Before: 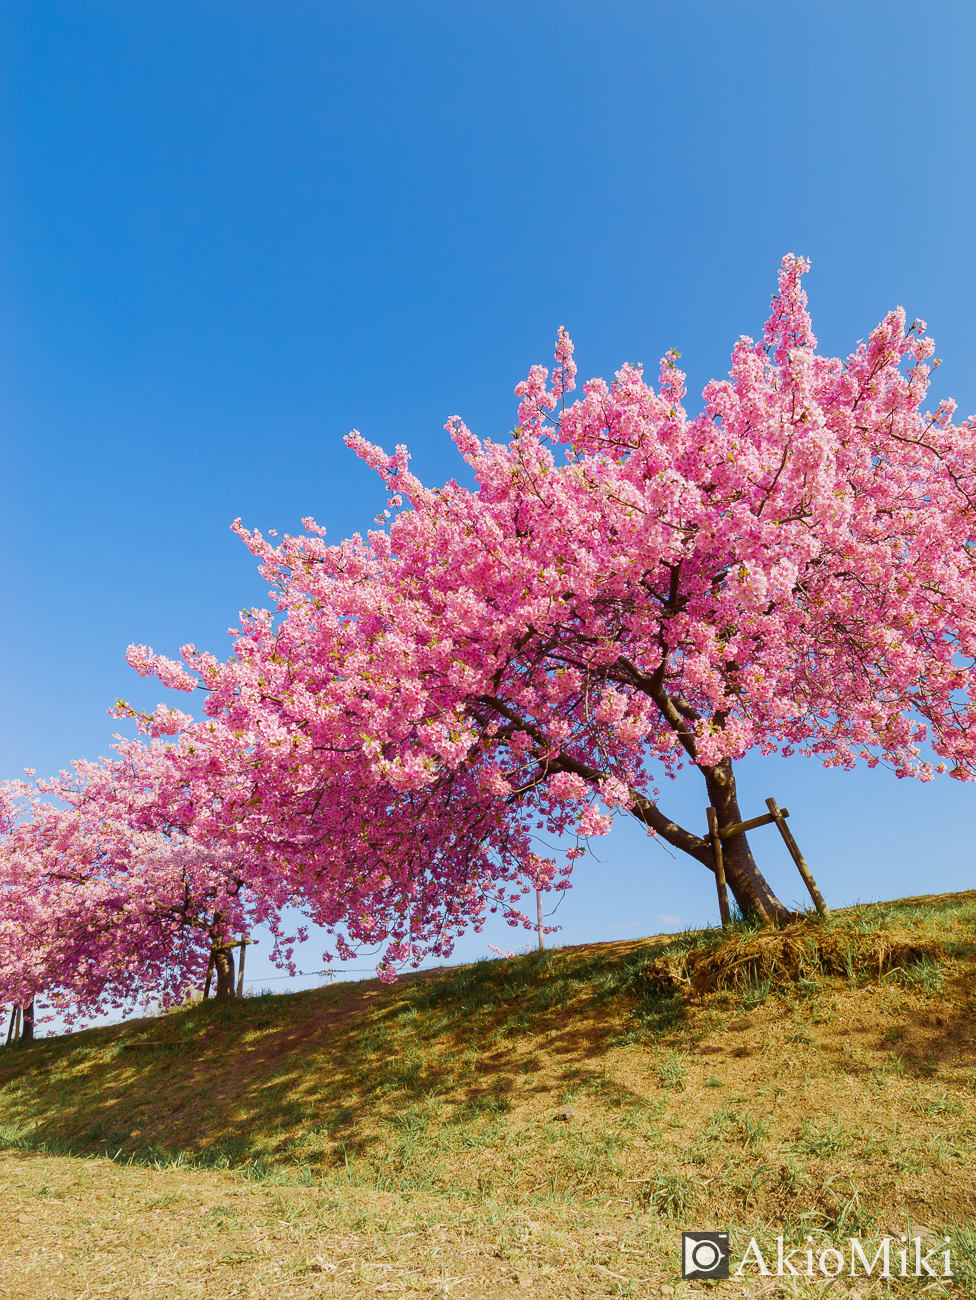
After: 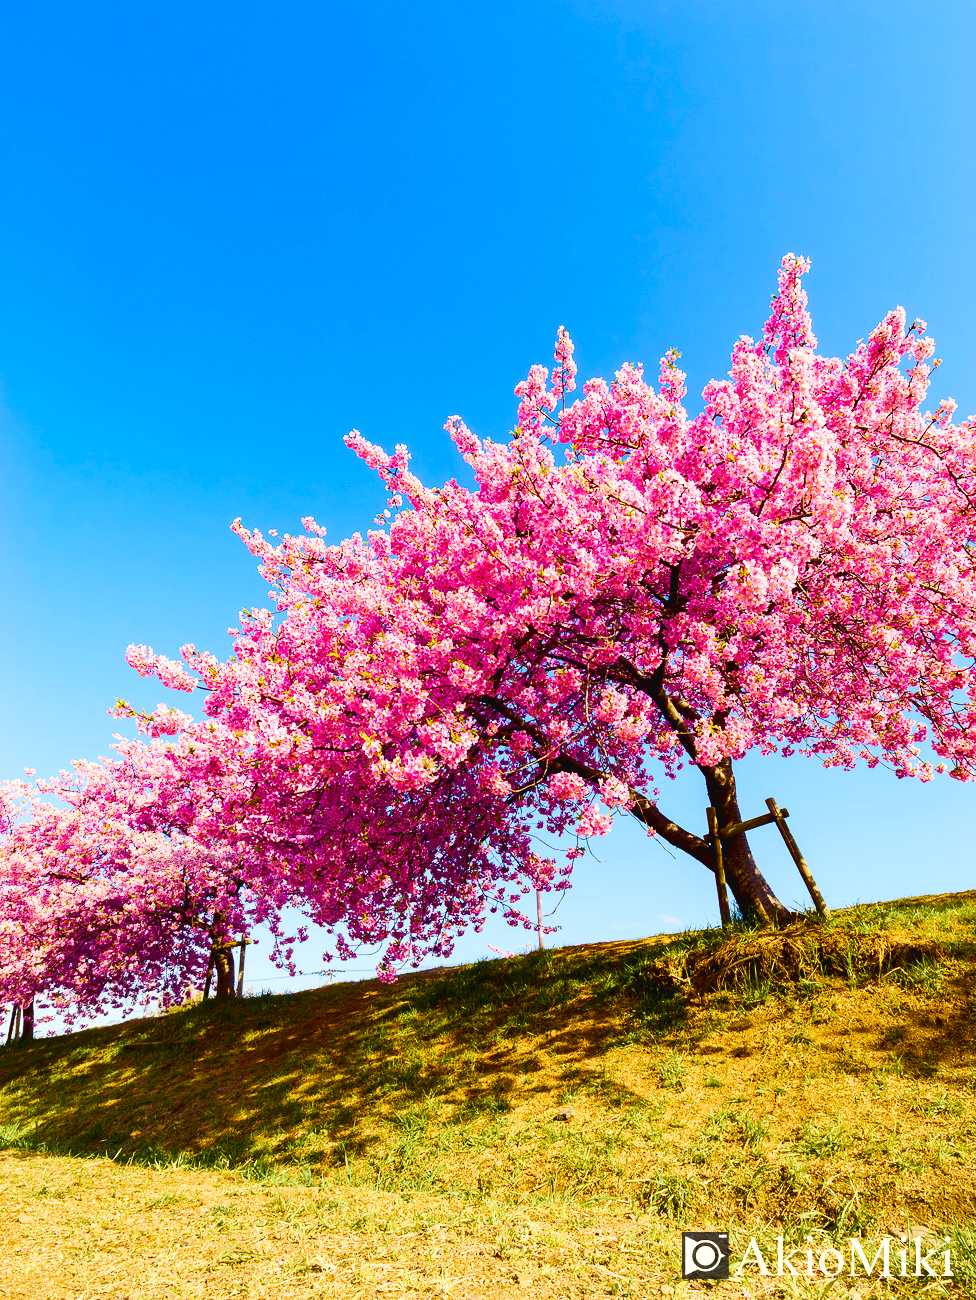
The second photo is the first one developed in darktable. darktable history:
tone curve: curves: ch0 [(0, 0.032) (0.181, 0.156) (0.751, 0.829) (1, 1)], color space Lab, linked channels, preserve colors none
color balance rgb: shadows lift › luminance -21.66%, shadows lift › chroma 6.57%, shadows lift › hue 270°, power › chroma 0.68%, power › hue 60°, highlights gain › luminance 6.08%, highlights gain › chroma 1.33%, highlights gain › hue 90°, global offset › luminance -0.87%, perceptual saturation grading › global saturation 26.86%, perceptual saturation grading › highlights -28.39%, perceptual saturation grading › mid-tones 15.22%, perceptual saturation grading › shadows 33.98%, perceptual brilliance grading › highlights 10%, perceptual brilliance grading › mid-tones 5%
